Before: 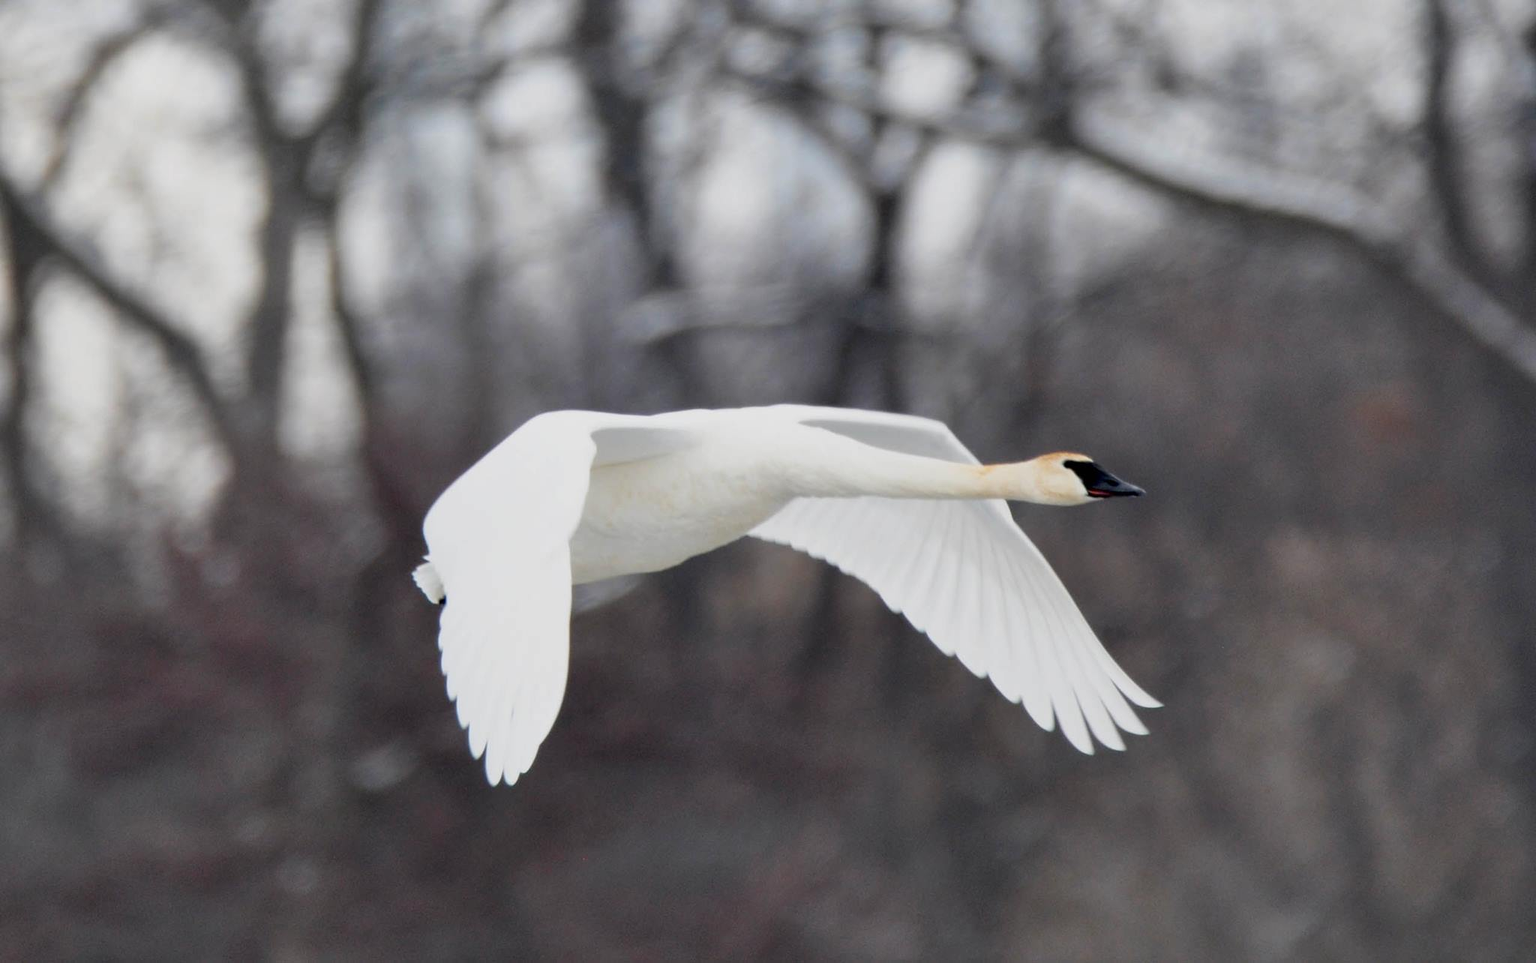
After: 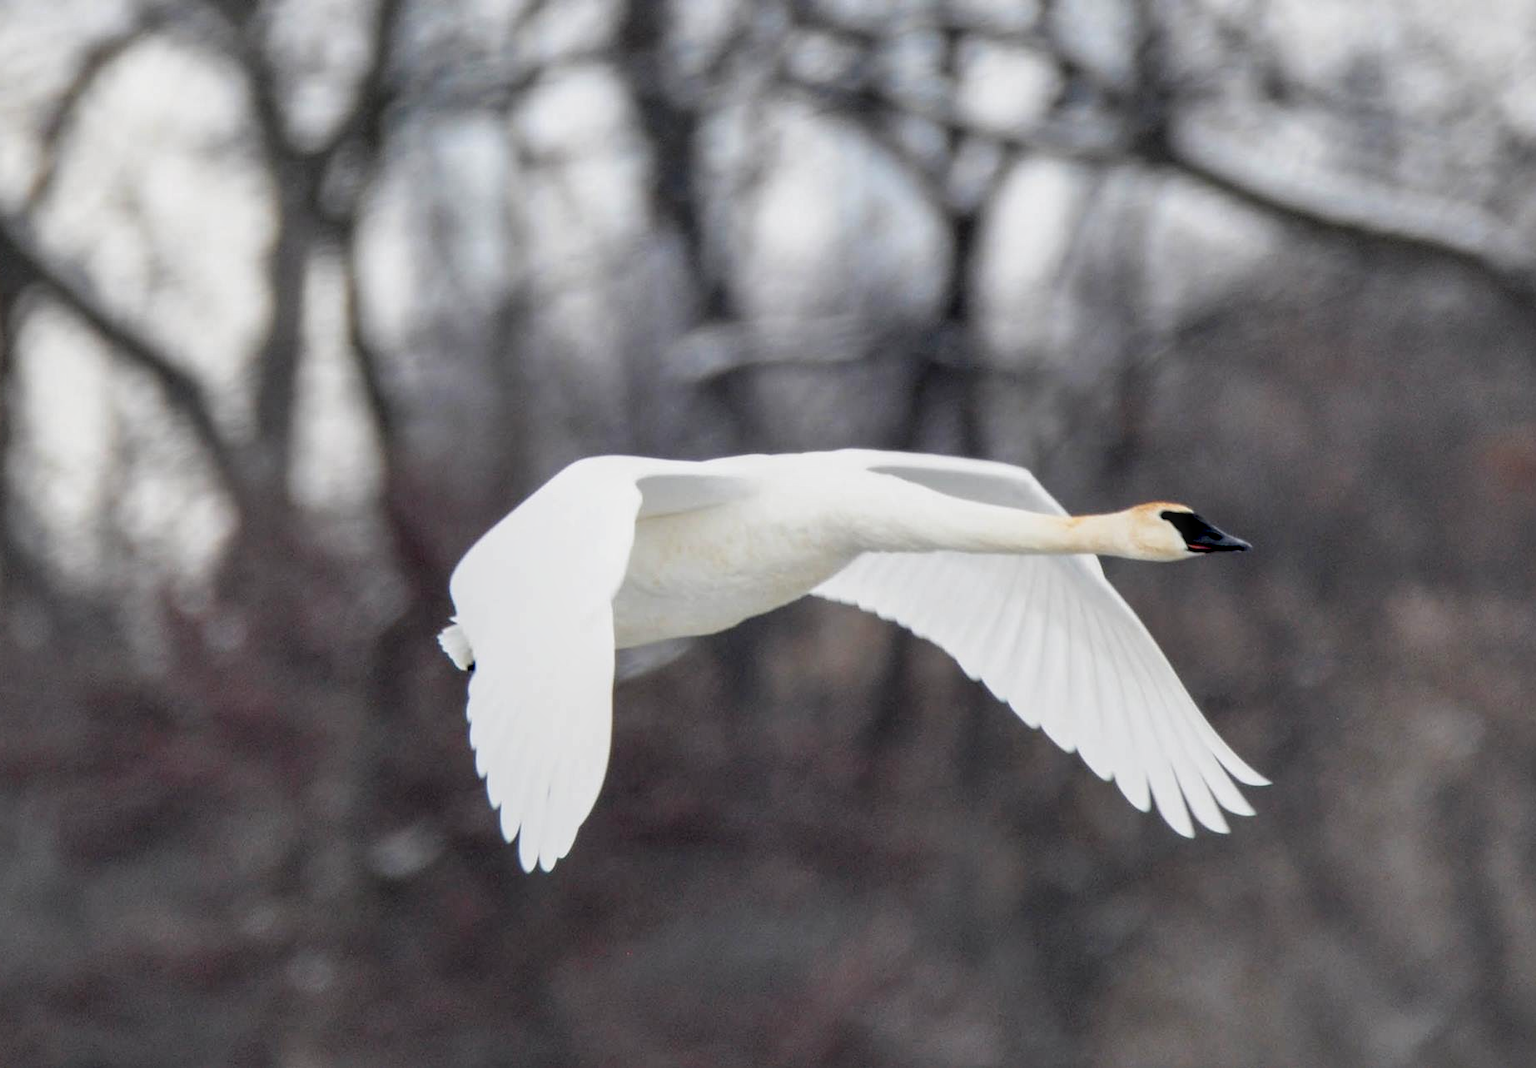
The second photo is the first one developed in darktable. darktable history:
local contrast: on, module defaults
crop and rotate: left 1.179%, right 8.692%
exposure: black level correction 0.005, exposure 0.004 EV, compensate highlight preservation false
tone curve: curves: ch0 [(0, 0) (0.003, 0.003) (0.011, 0.012) (0.025, 0.026) (0.044, 0.046) (0.069, 0.072) (0.1, 0.104) (0.136, 0.141) (0.177, 0.184) (0.224, 0.233) (0.277, 0.288) (0.335, 0.348) (0.399, 0.414) (0.468, 0.486) (0.543, 0.564) (0.623, 0.647) (0.709, 0.736) (0.801, 0.831) (0.898, 0.921) (1, 1)], preserve colors none
